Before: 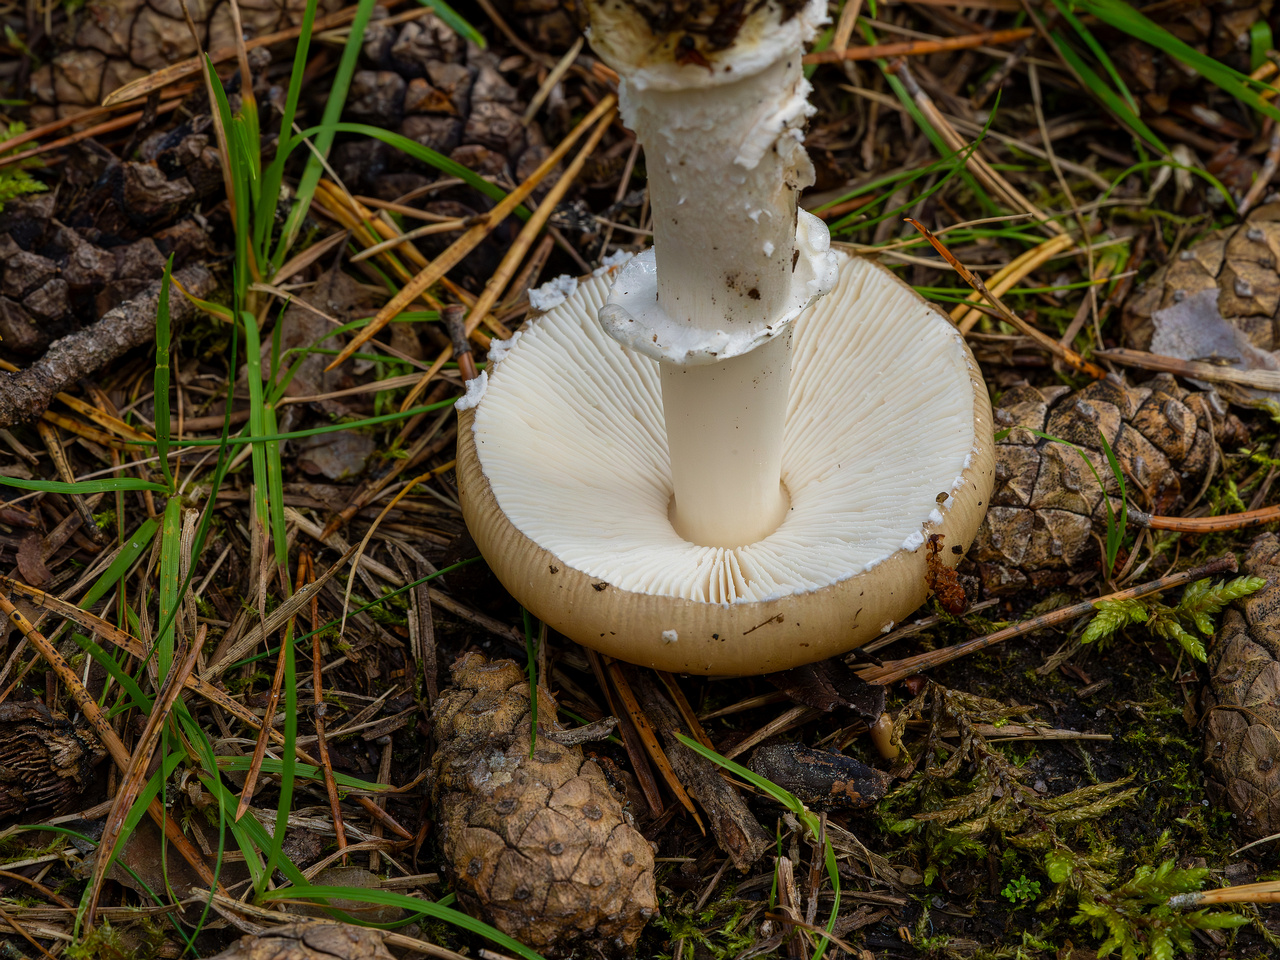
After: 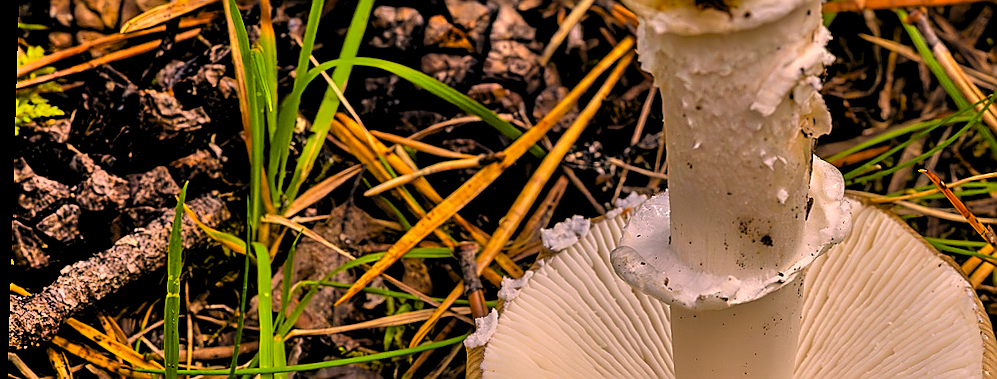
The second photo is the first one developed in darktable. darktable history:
color balance rgb: perceptual saturation grading › global saturation 20%, global vibrance 20%
levels: levels [0.116, 0.574, 1]
sharpen: radius 1.4, amount 1.25, threshold 0.7
shadows and highlights: low approximation 0.01, soften with gaussian
rotate and perspective: rotation 1.72°, automatic cropping off
tone equalizer: -7 EV 0.15 EV, -6 EV 0.6 EV, -5 EV 1.15 EV, -4 EV 1.33 EV, -3 EV 1.15 EV, -2 EV 0.6 EV, -1 EV 0.15 EV, mask exposure compensation -0.5 EV
crop: left 0.579%, top 7.627%, right 23.167%, bottom 54.275%
color correction: highlights a* 21.16, highlights b* 19.61
